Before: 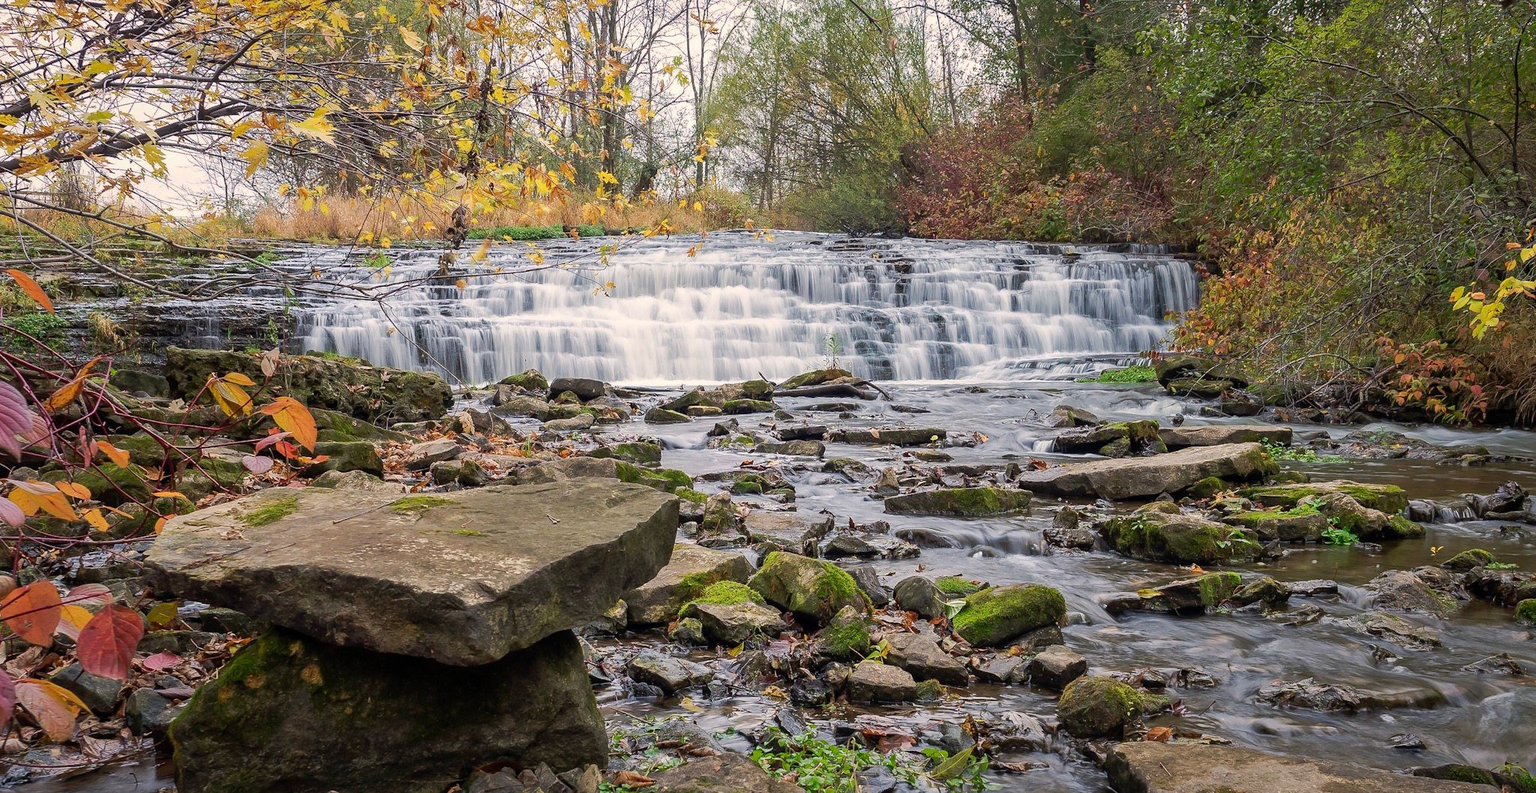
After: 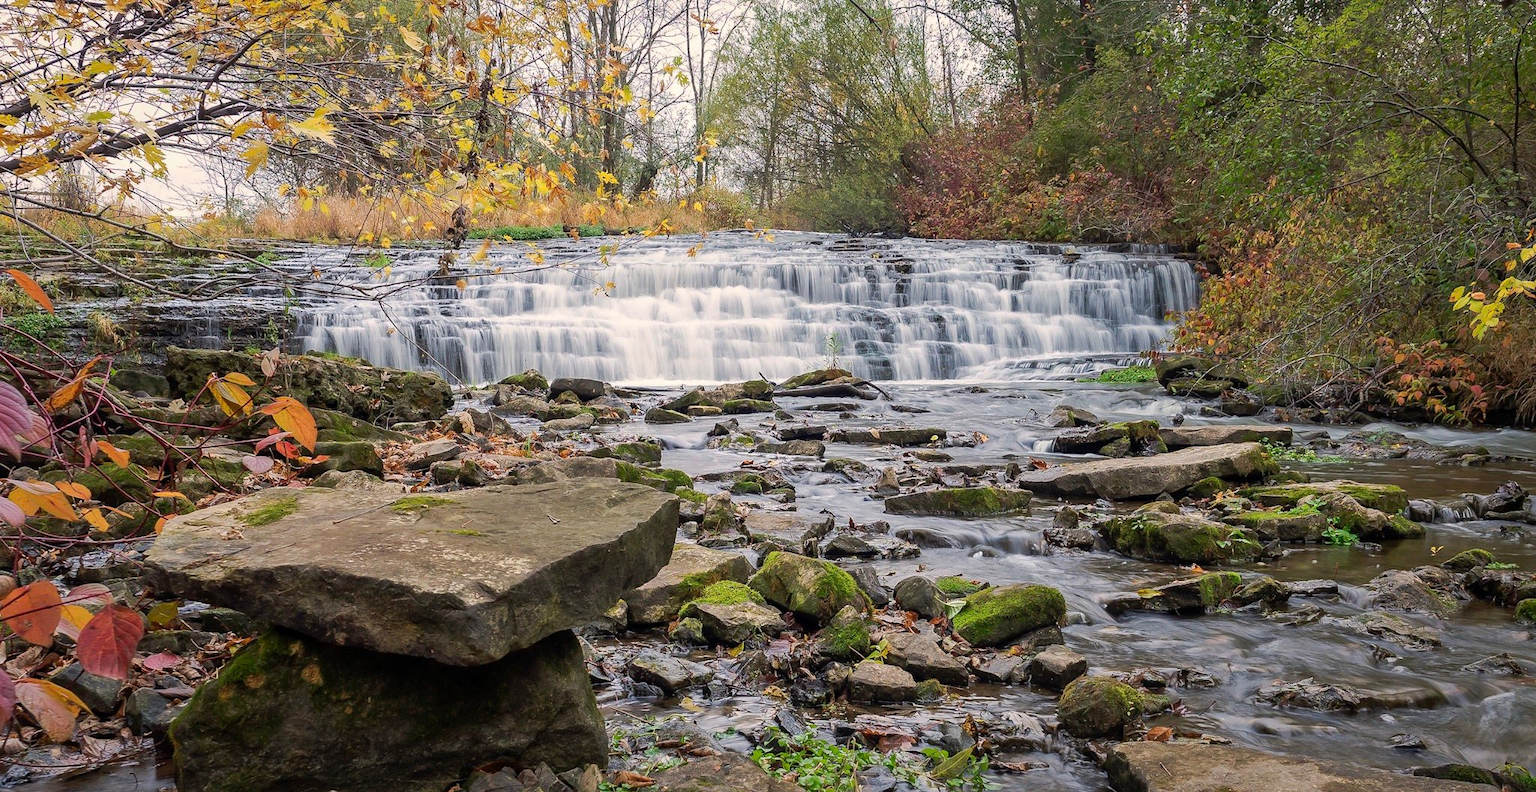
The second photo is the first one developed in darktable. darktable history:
color correction: highlights a* -0.244, highlights b* -0.084
